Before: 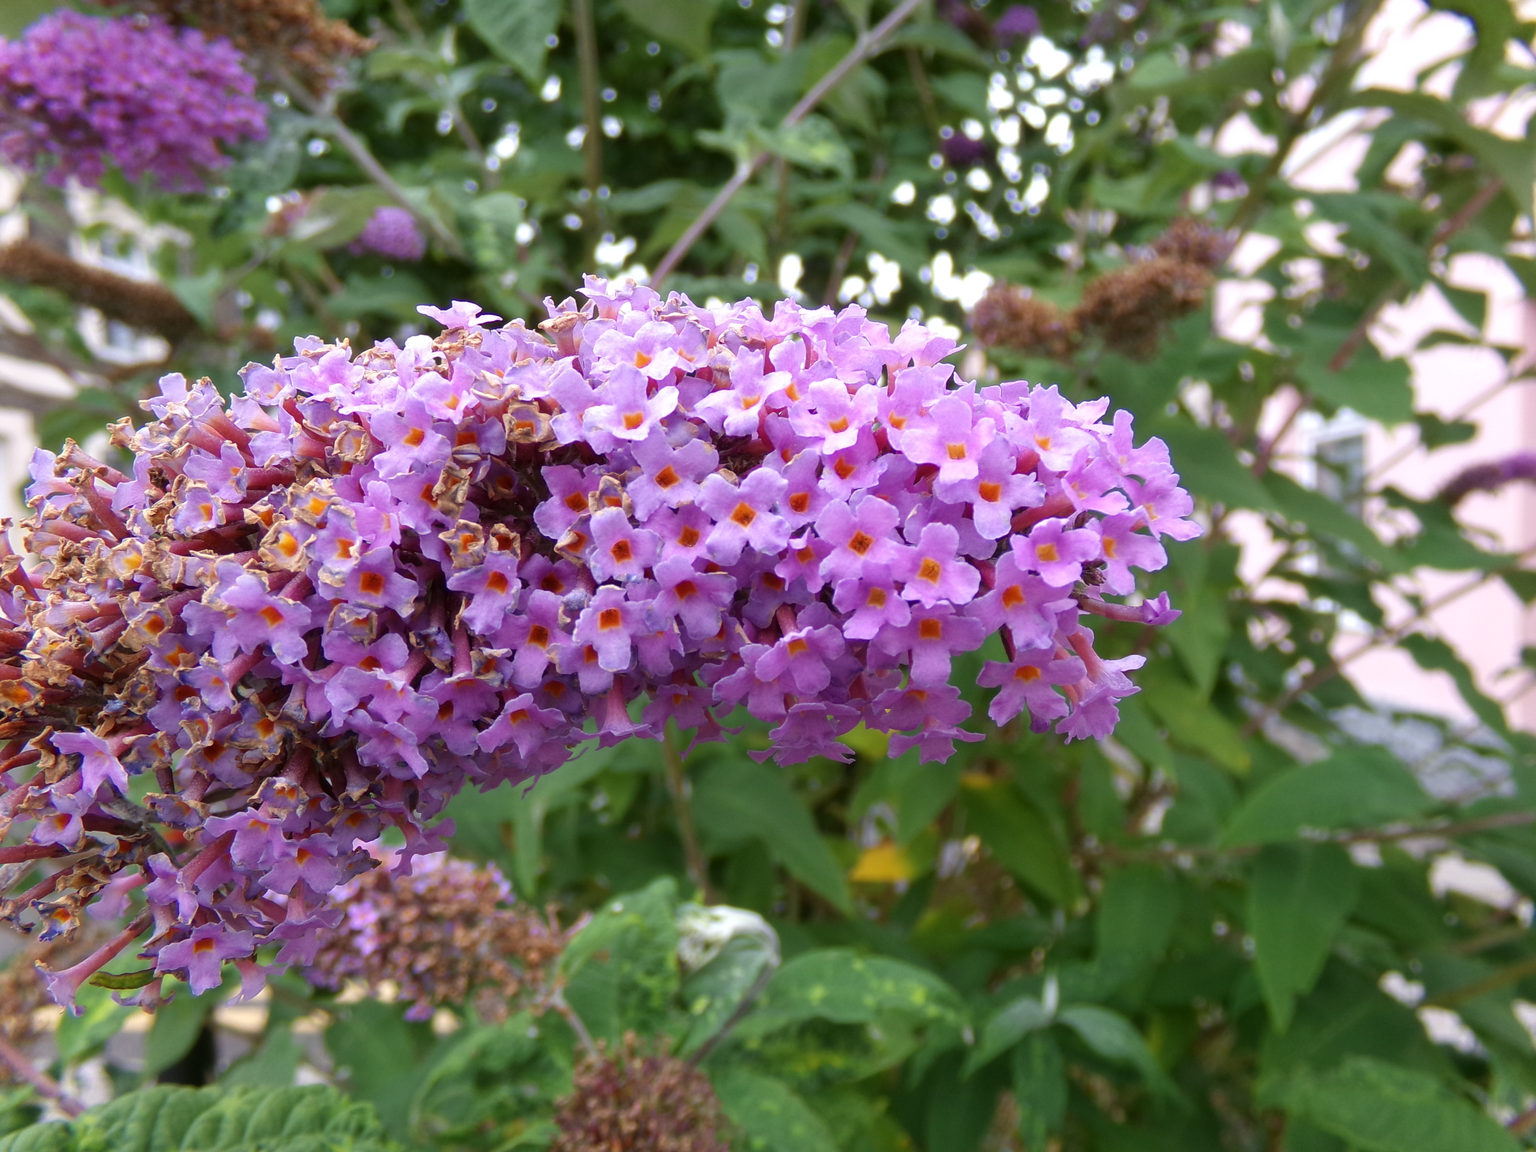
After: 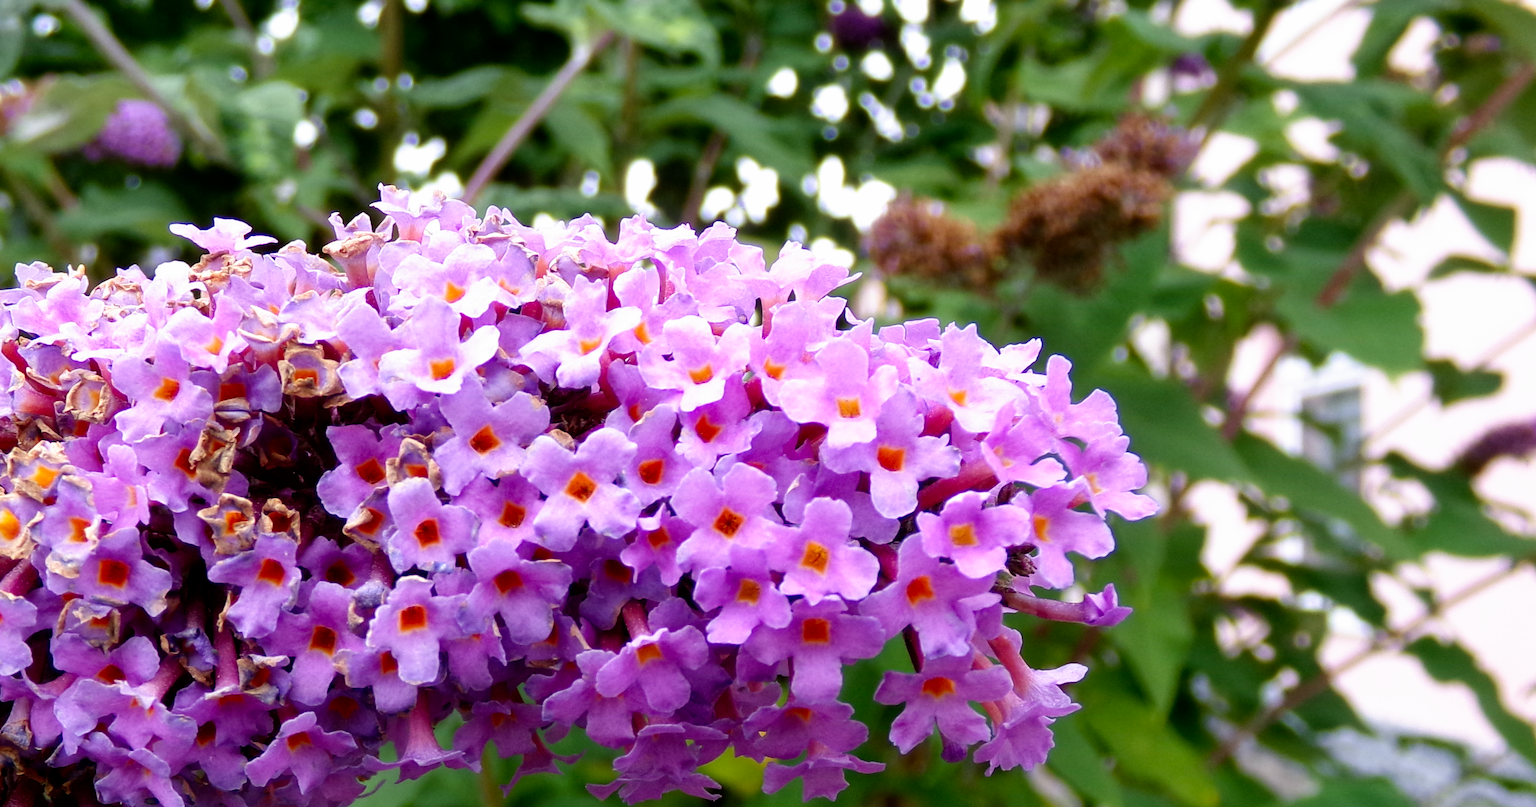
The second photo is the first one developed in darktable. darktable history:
filmic rgb: black relative exposure -8.7 EV, white relative exposure 2.7 EV, threshold 3 EV, target black luminance 0%, hardness 6.25, latitude 76.53%, contrast 1.326, shadows ↔ highlights balance -0.349%, preserve chrominance no, color science v4 (2020), enable highlight reconstruction true
crop: left 18.38%, top 11.092%, right 2.134%, bottom 33.217%
